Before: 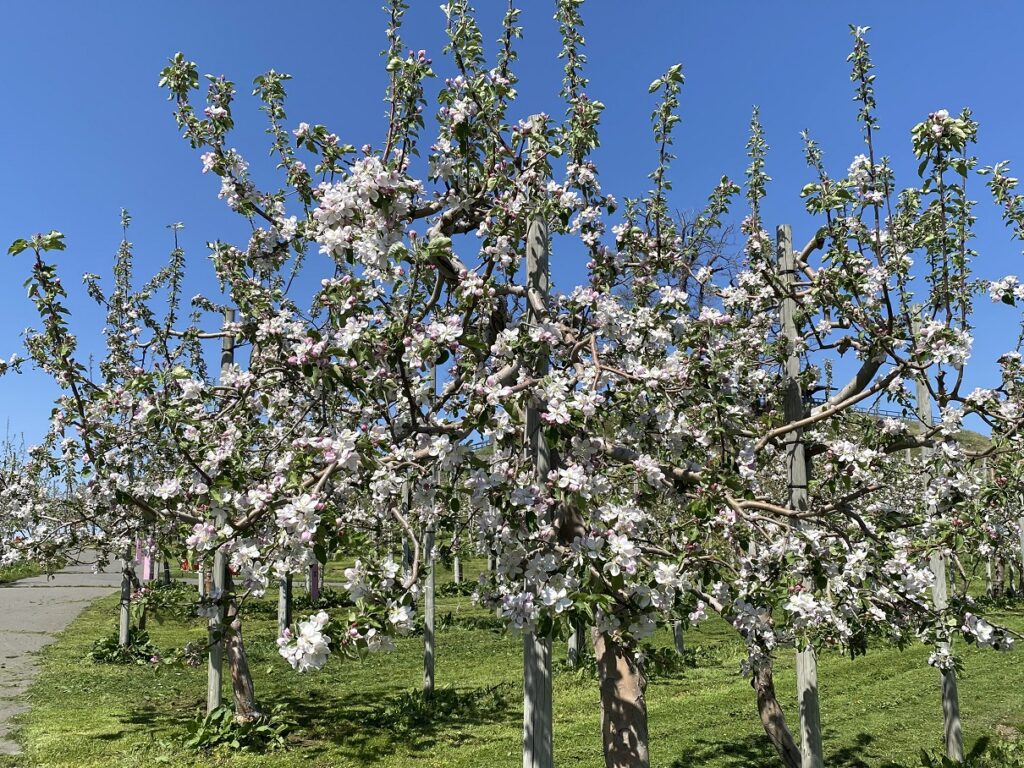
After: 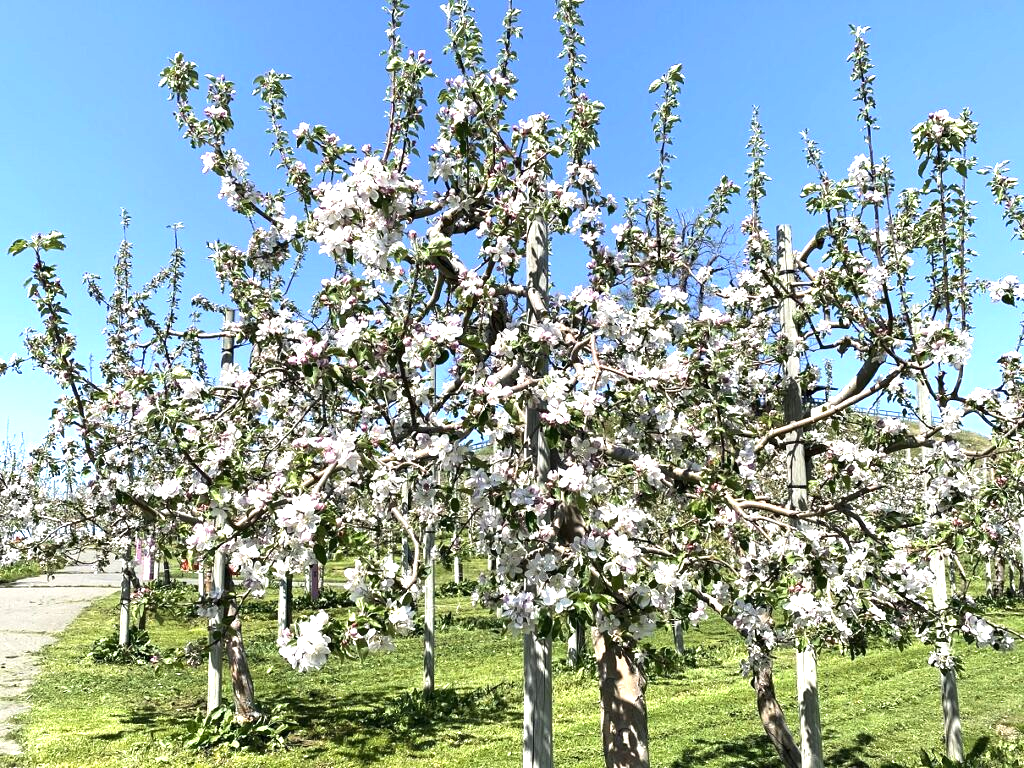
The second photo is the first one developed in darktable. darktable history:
tone equalizer: -8 EV -0.437 EV, -7 EV -0.359 EV, -6 EV -0.358 EV, -5 EV -0.242 EV, -3 EV 0.193 EV, -2 EV 0.34 EV, -1 EV 0.408 EV, +0 EV 0.439 EV, edges refinement/feathering 500, mask exposure compensation -1.57 EV, preserve details no
exposure: black level correction 0, exposure 0.936 EV, compensate highlight preservation false
